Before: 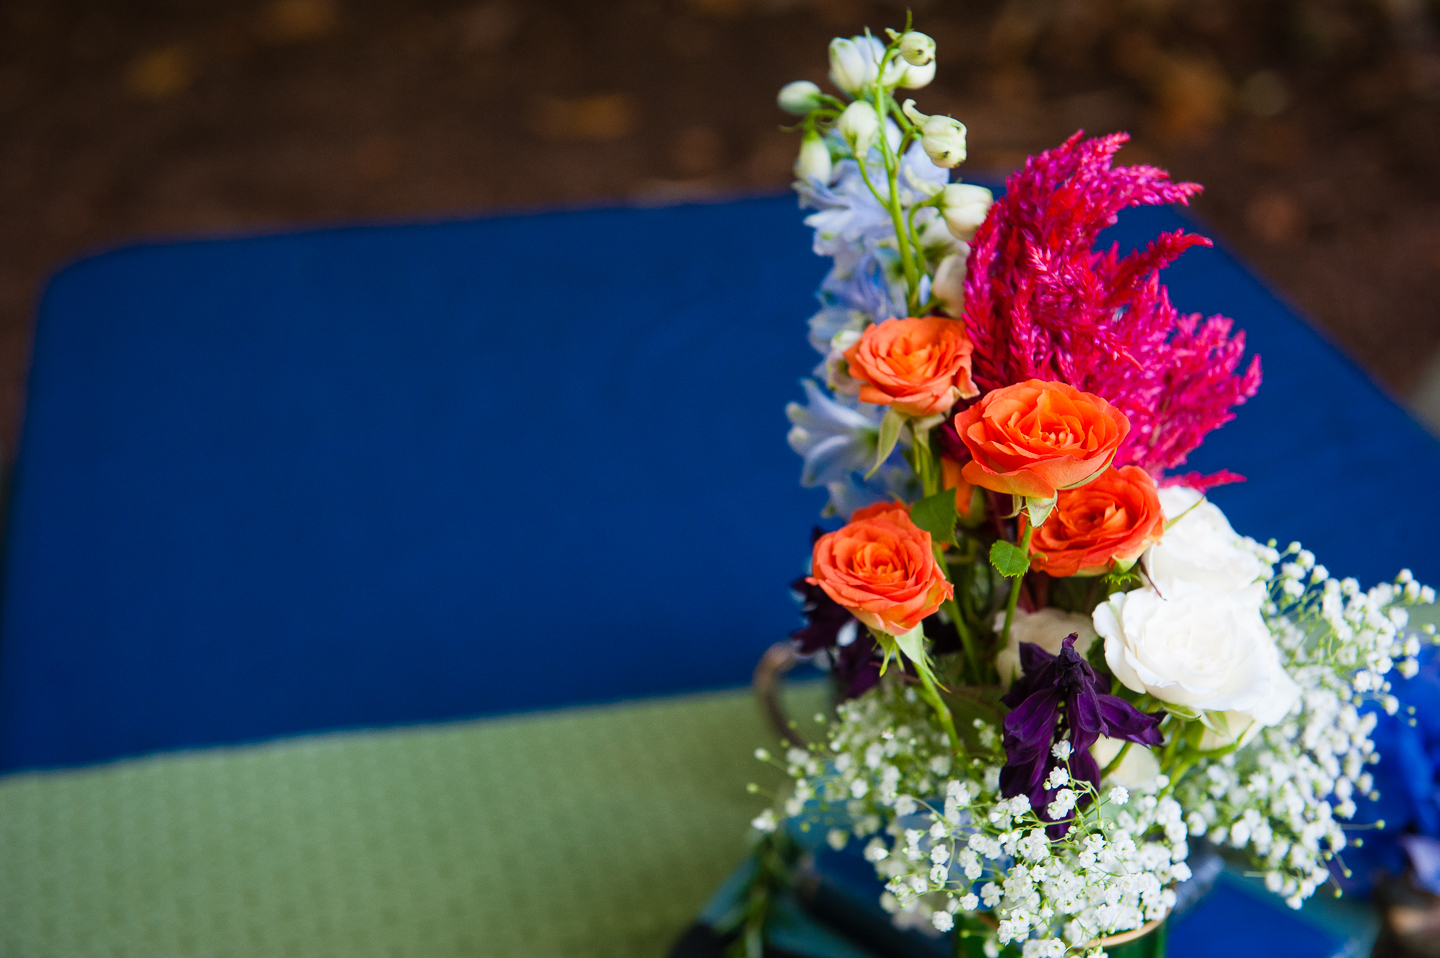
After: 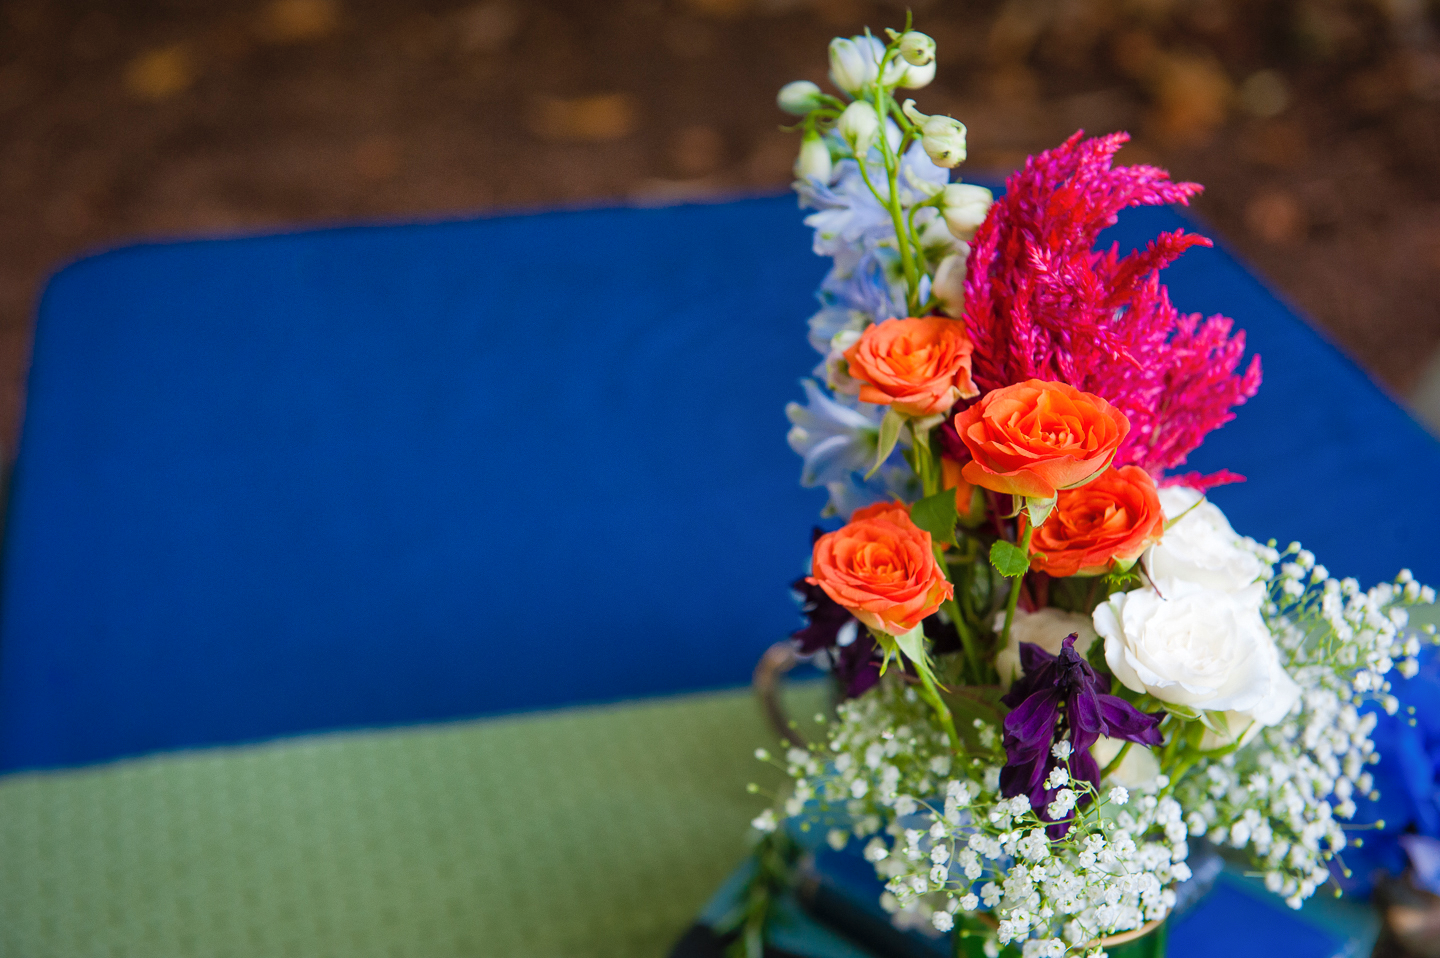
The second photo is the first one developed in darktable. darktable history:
color calibration: illuminant same as pipeline (D50), adaptation XYZ, x 0.346, y 0.358, temperature 5010.38 K
shadows and highlights: on, module defaults
levels: gray 50.78%, levels [0, 0.492, 0.984]
